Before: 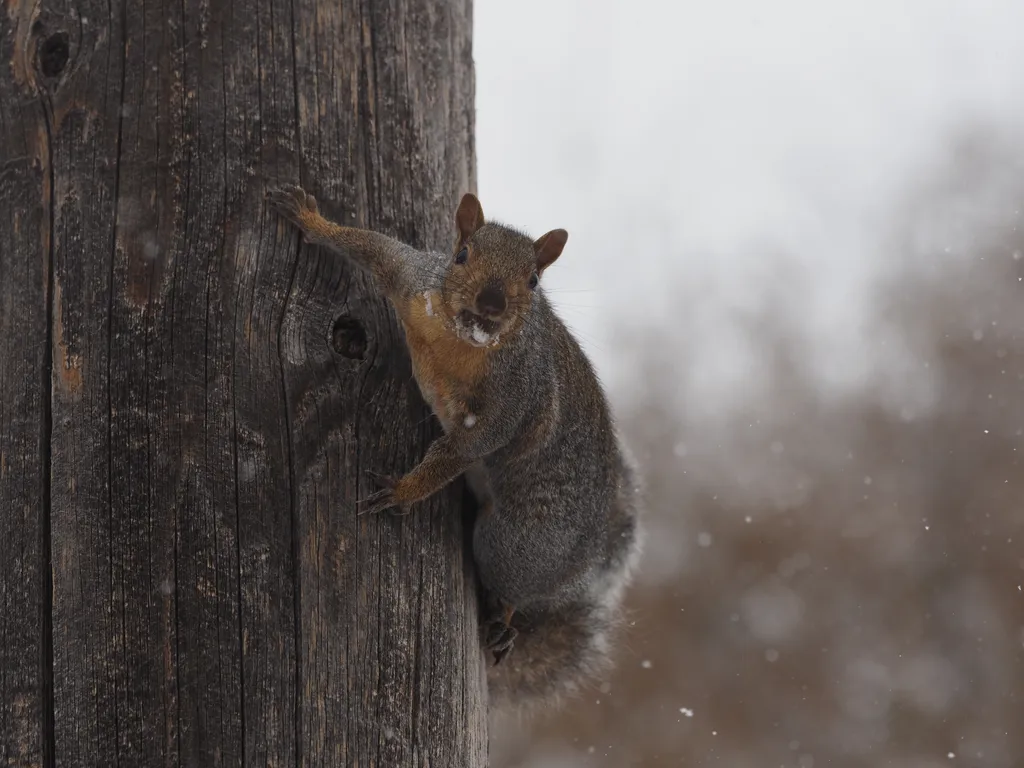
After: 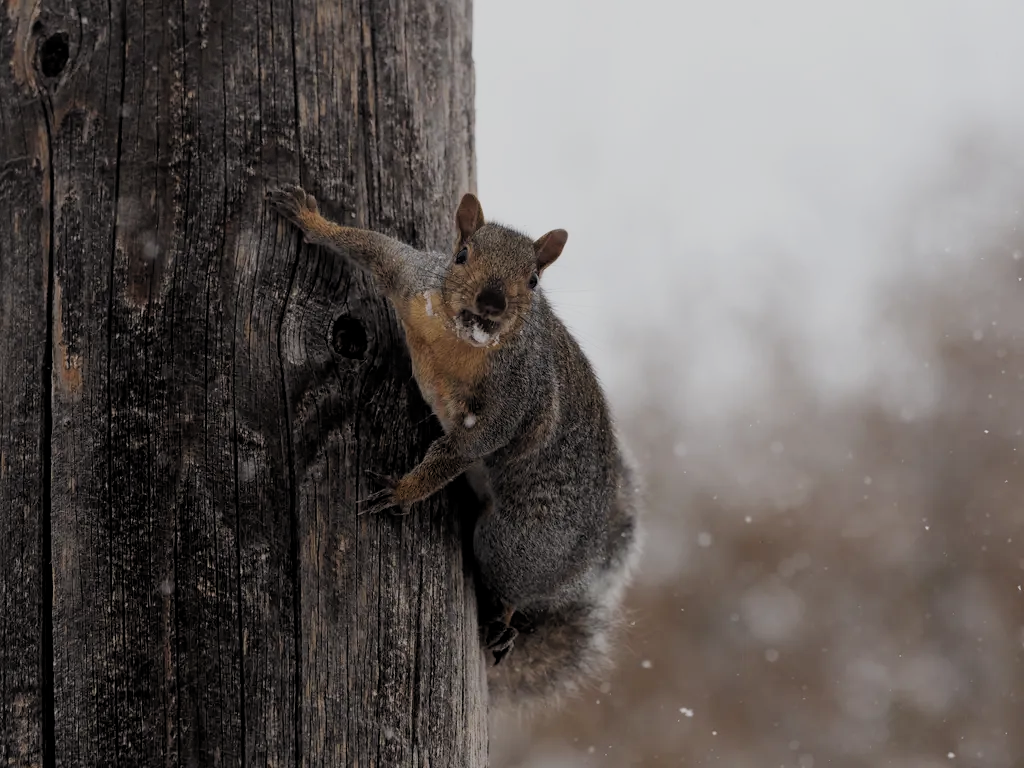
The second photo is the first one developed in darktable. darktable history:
rgb levels: levels [[0.01, 0.419, 0.839], [0, 0.5, 1], [0, 0.5, 1]]
filmic rgb: black relative exposure -7.65 EV, white relative exposure 4.56 EV, hardness 3.61
